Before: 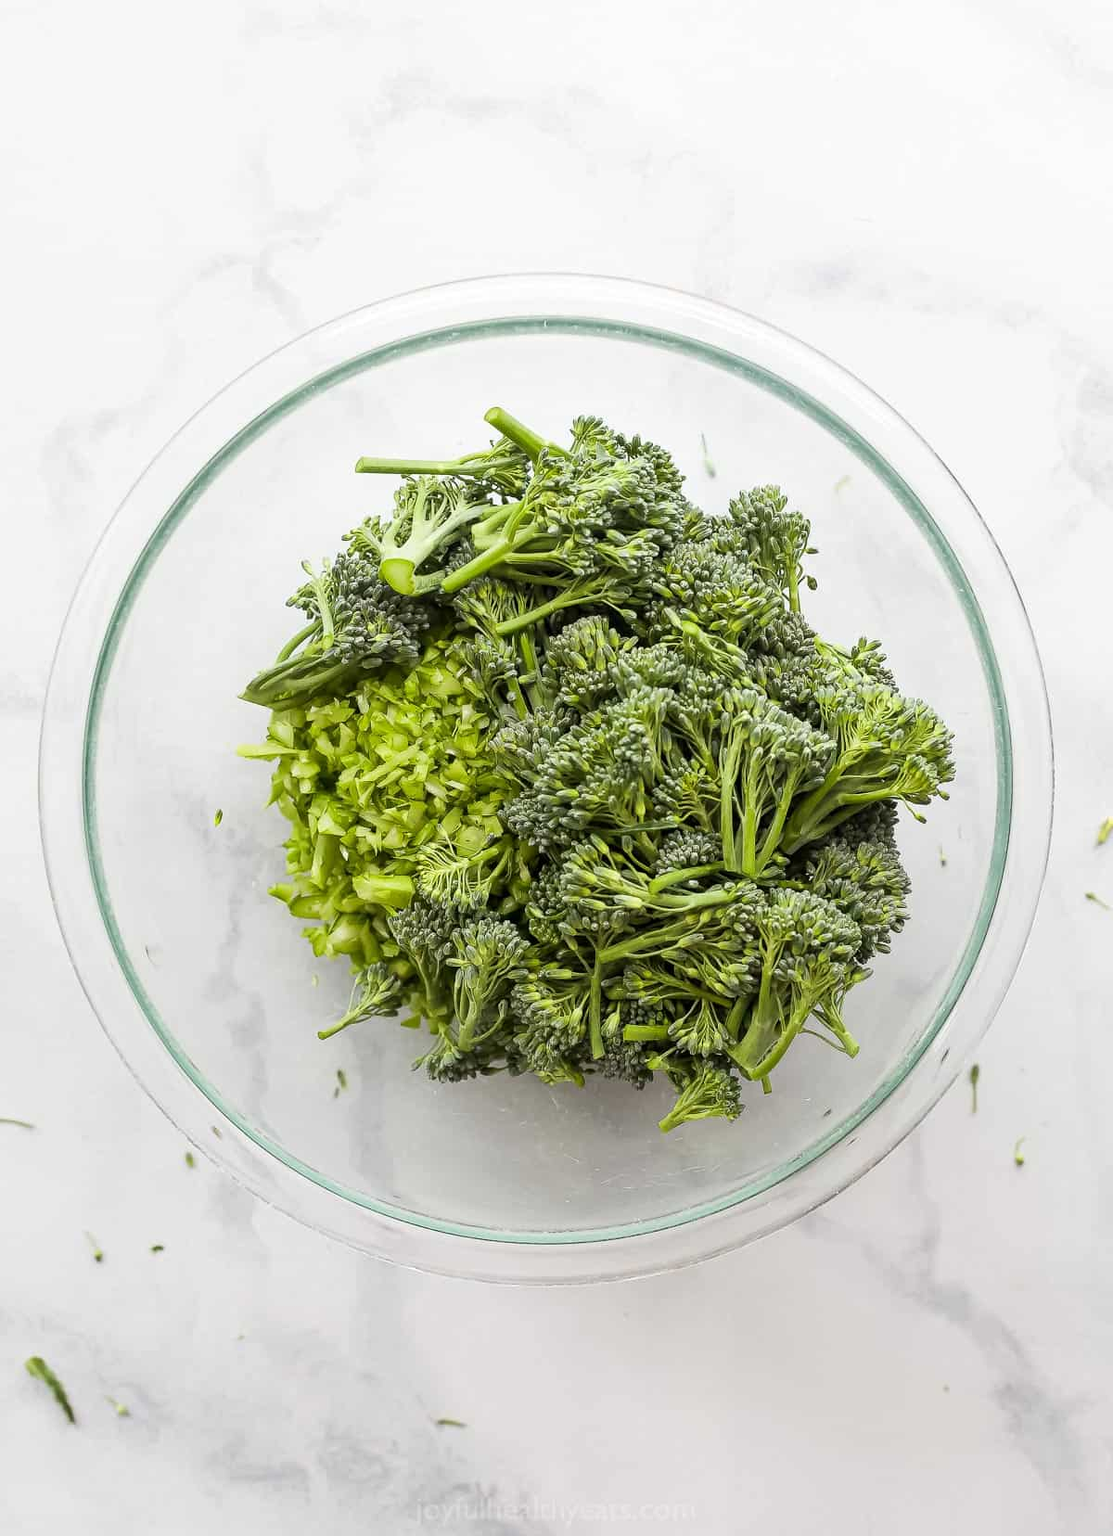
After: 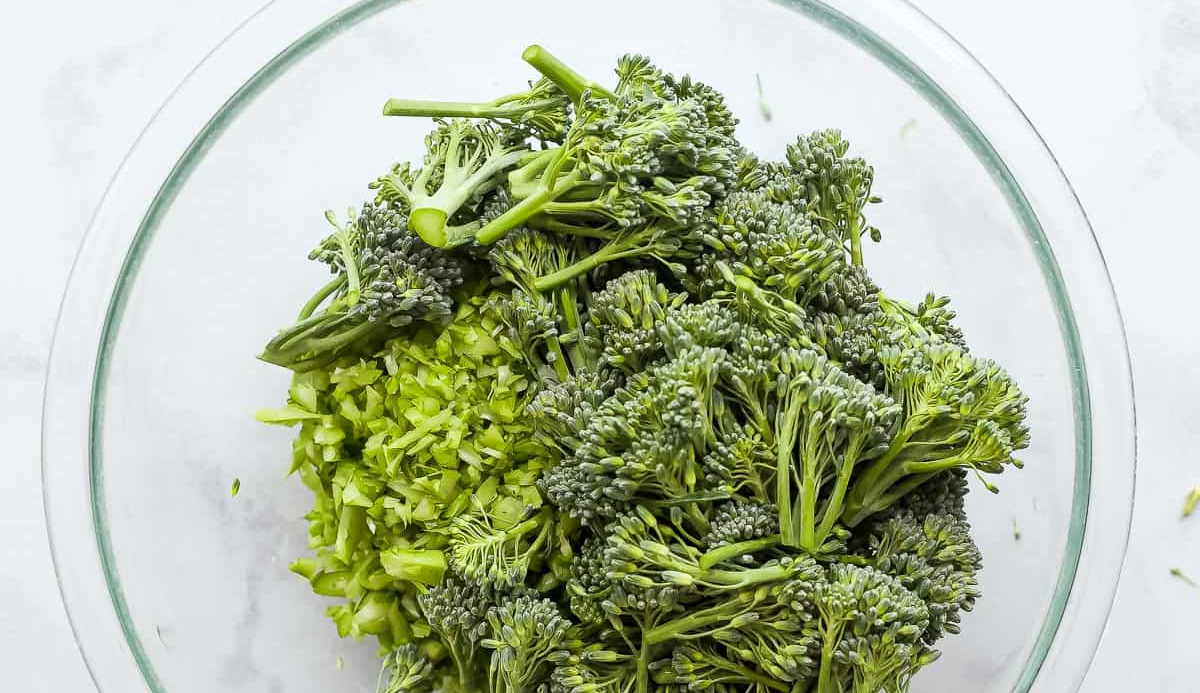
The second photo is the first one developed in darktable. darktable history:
white balance: red 0.988, blue 1.017
crop and rotate: top 23.84%, bottom 34.294%
